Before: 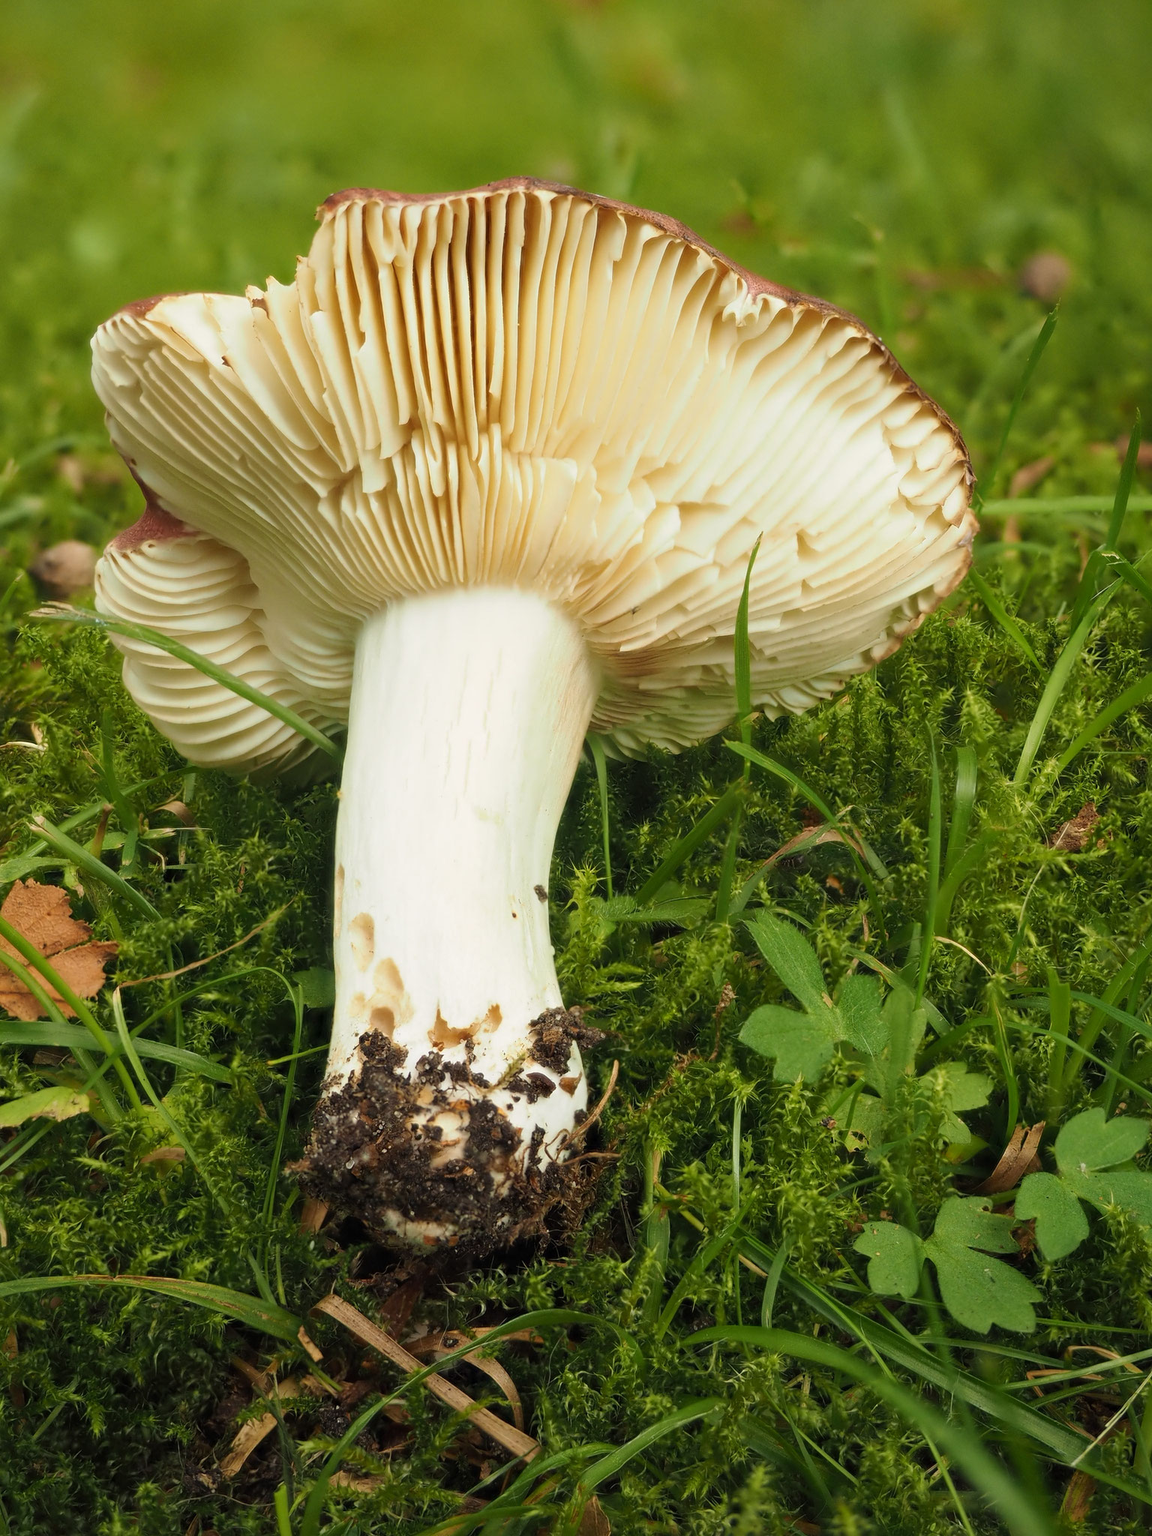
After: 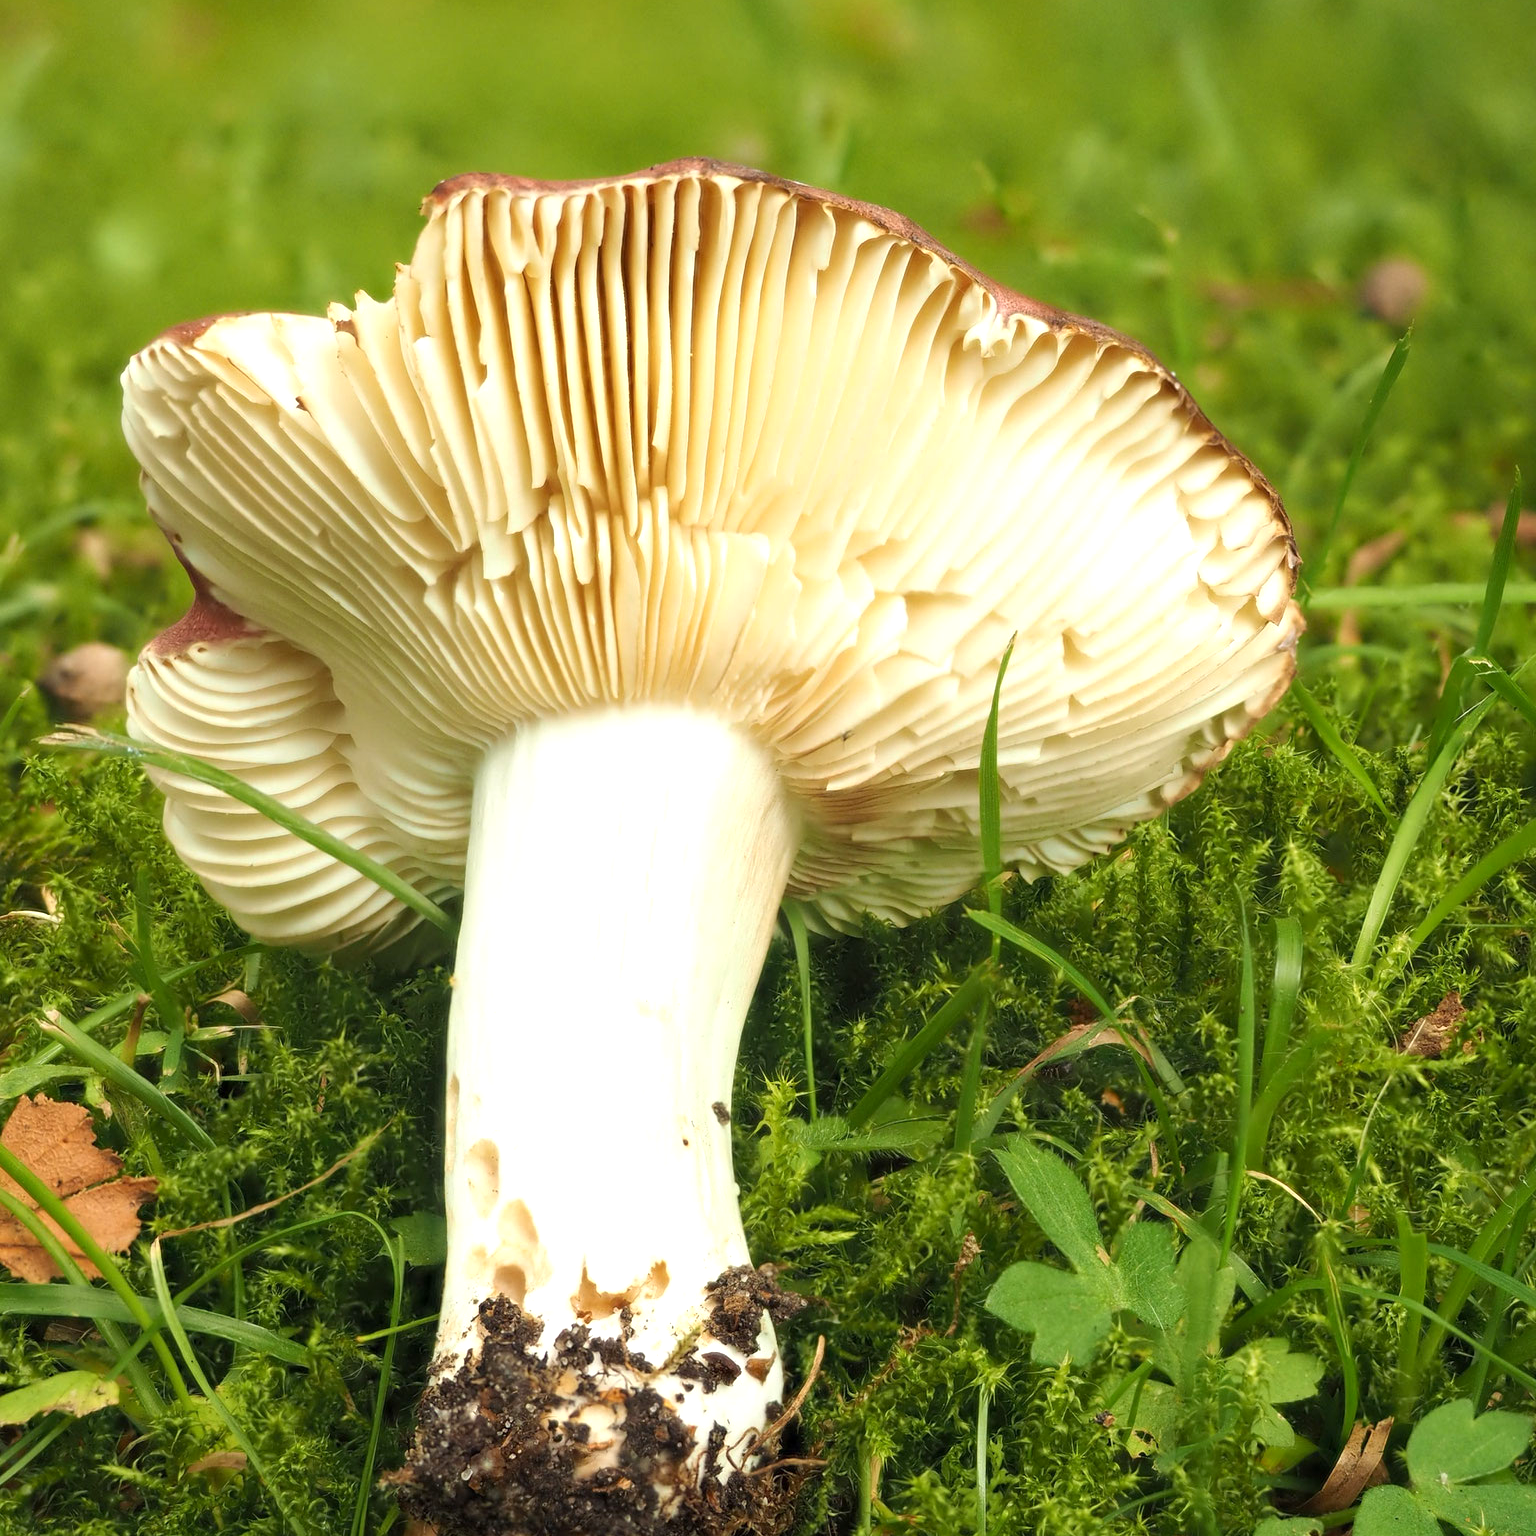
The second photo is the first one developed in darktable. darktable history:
crop: top 3.857%, bottom 21.132%
exposure: black level correction 0.001, exposure 0.5 EV, compensate exposure bias true, compensate highlight preservation false
